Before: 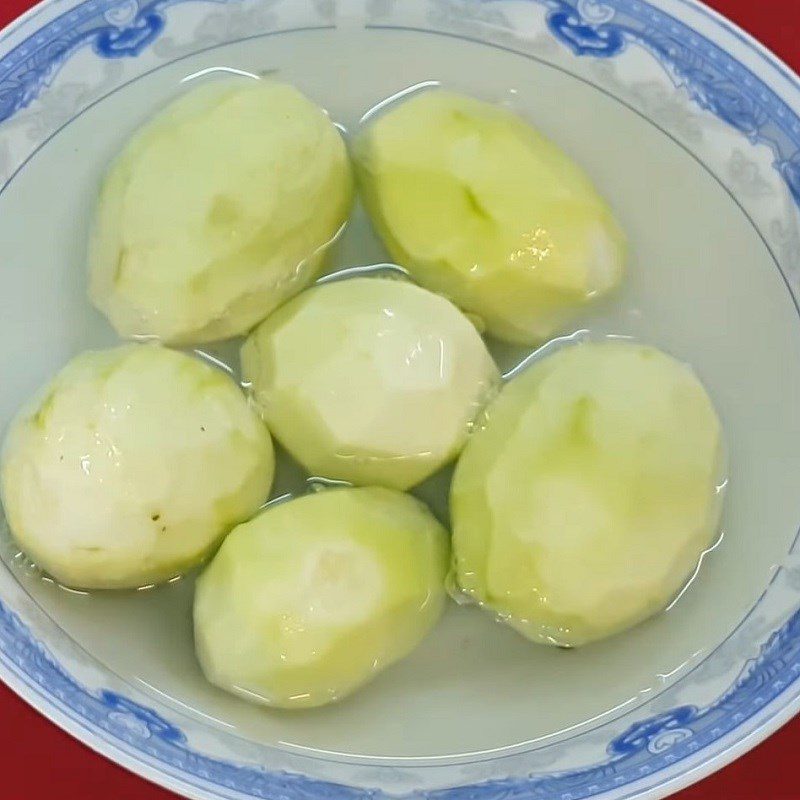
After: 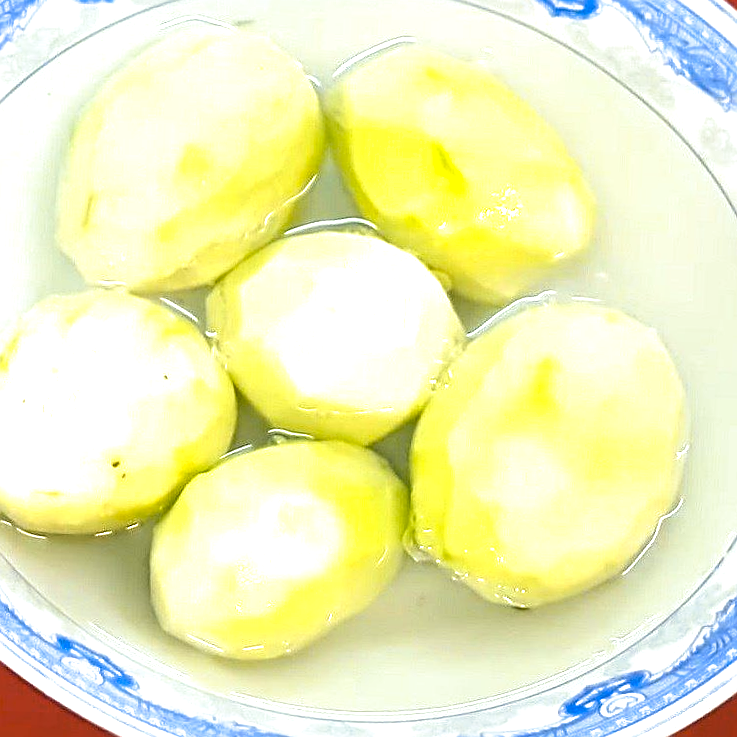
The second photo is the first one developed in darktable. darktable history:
sharpen: on, module defaults
color contrast: green-magenta contrast 0.85, blue-yellow contrast 1.25, unbound 0
split-toning: shadows › saturation 0.61, highlights › saturation 0.58, balance -28.74, compress 87.36%
crop and rotate: angle -1.96°, left 3.097%, top 4.154%, right 1.586%, bottom 0.529%
exposure: black level correction 0, exposure 1.1 EV, compensate exposure bias true, compensate highlight preservation false
